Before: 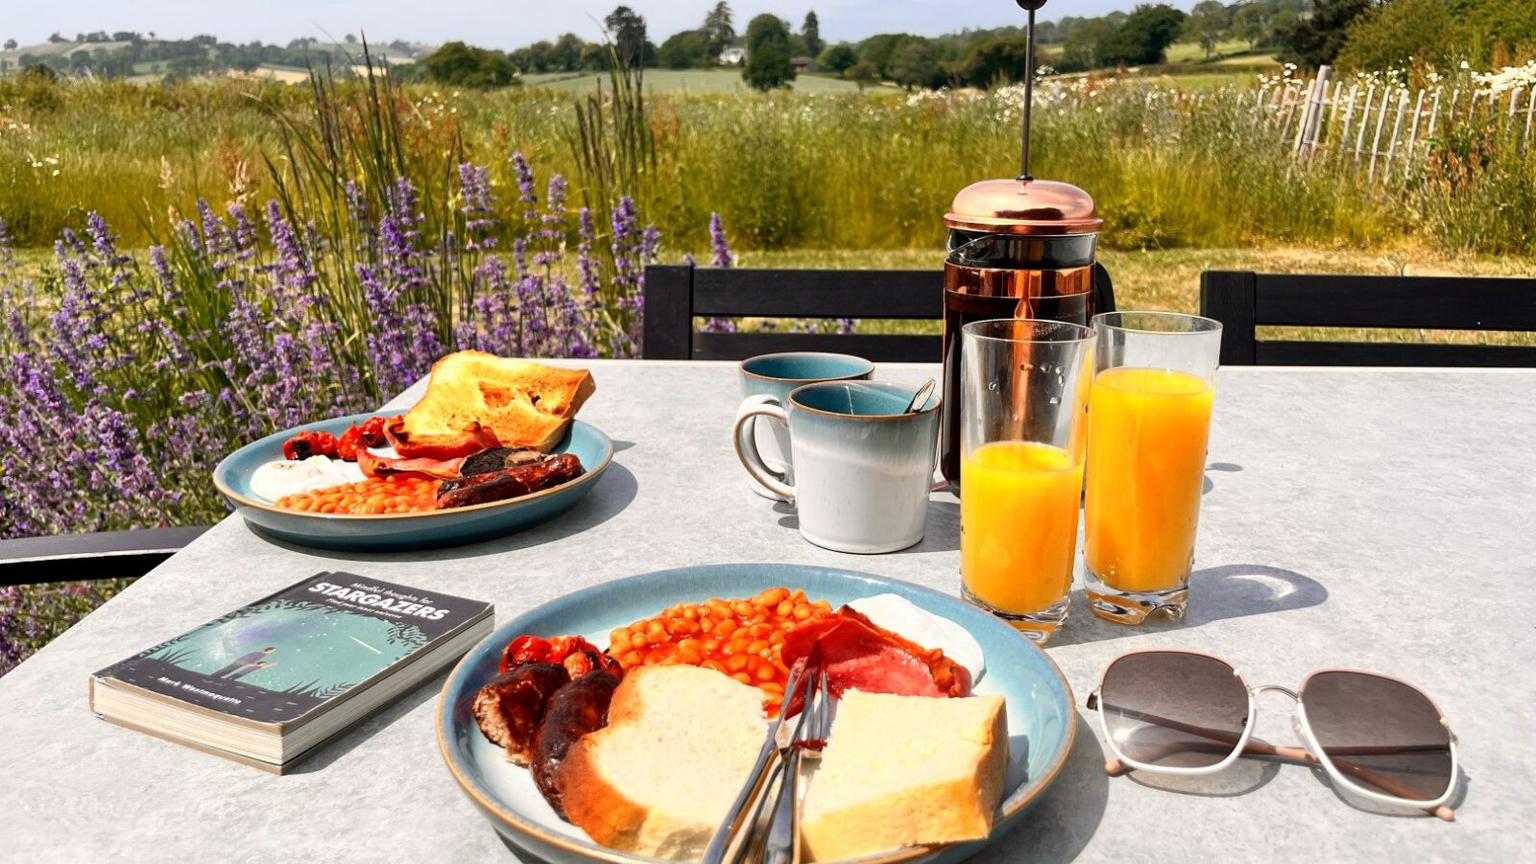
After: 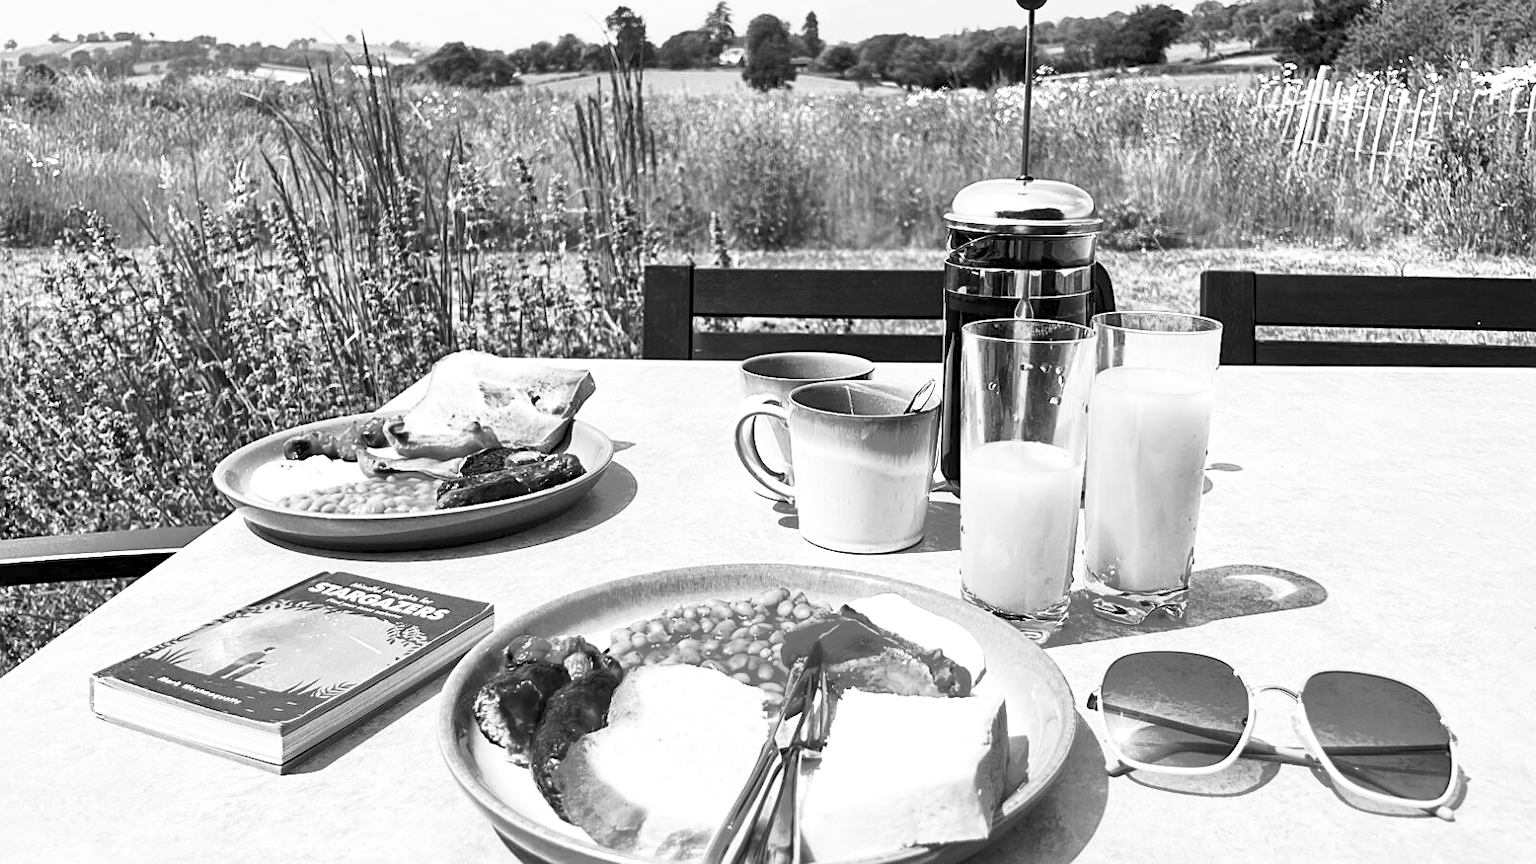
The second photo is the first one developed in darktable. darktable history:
contrast brightness saturation: contrast 0.53, brightness 0.47, saturation -1
local contrast: highlights 100%, shadows 100%, detail 120%, midtone range 0.2
shadows and highlights: shadows 40, highlights -60
sharpen: on, module defaults
